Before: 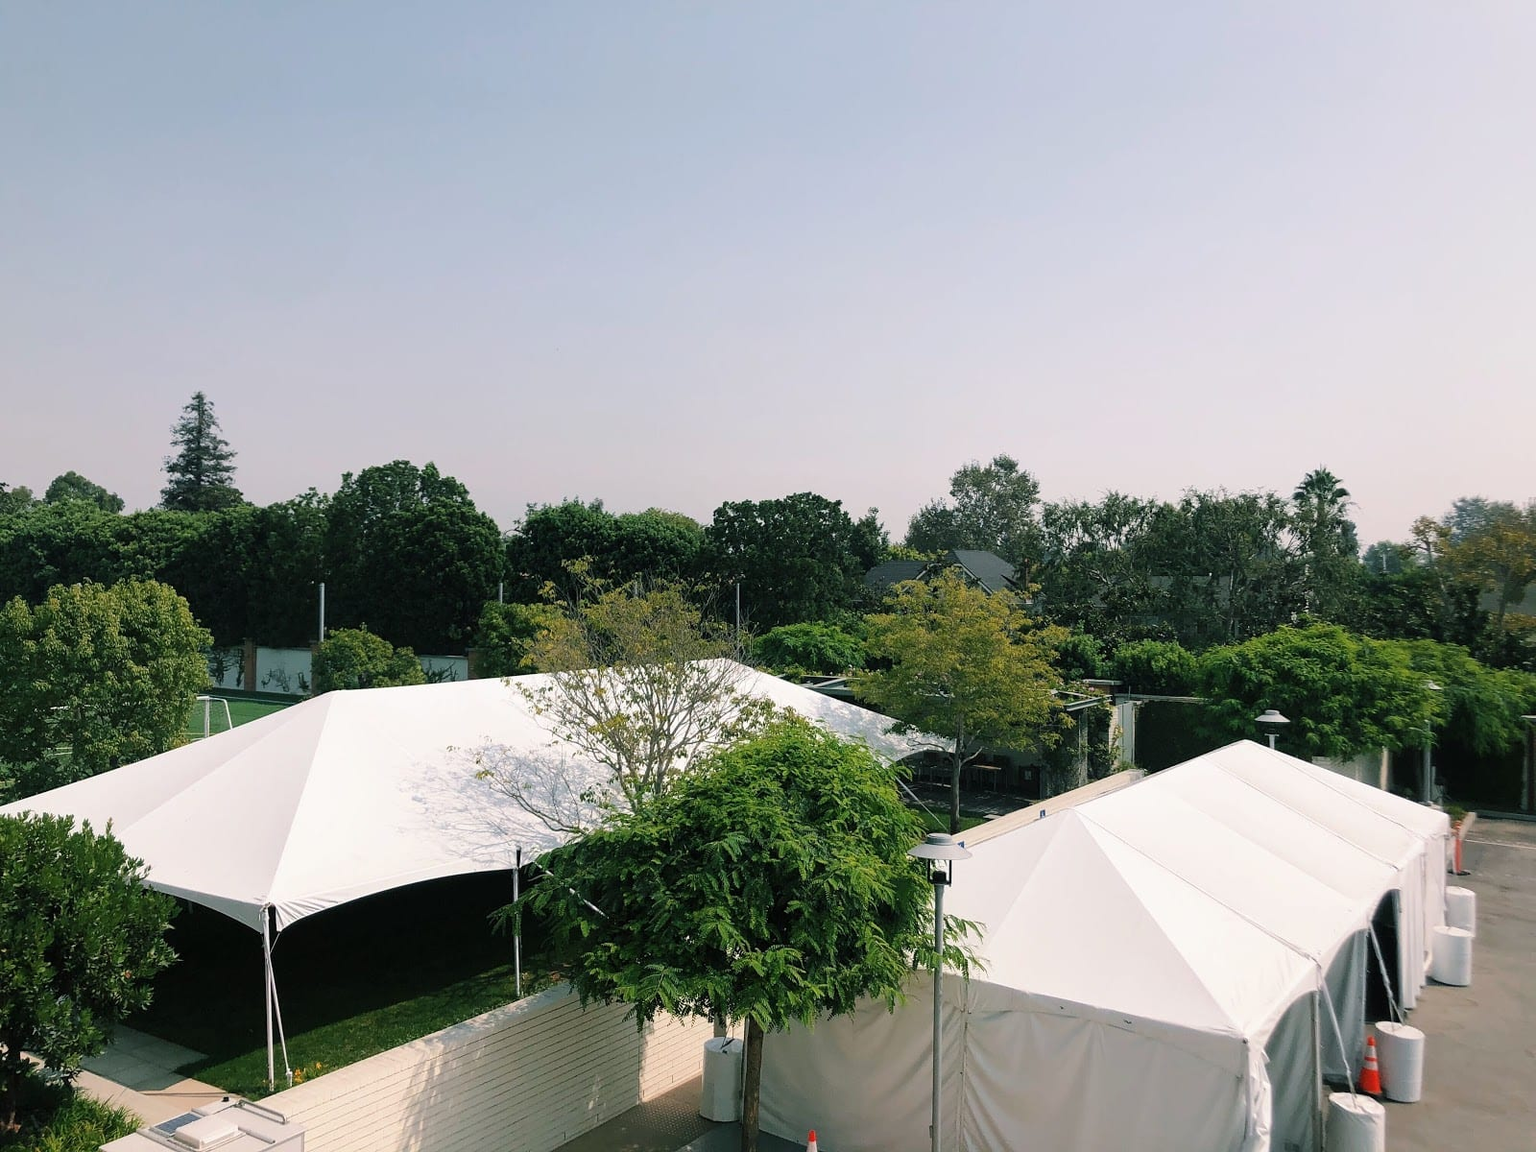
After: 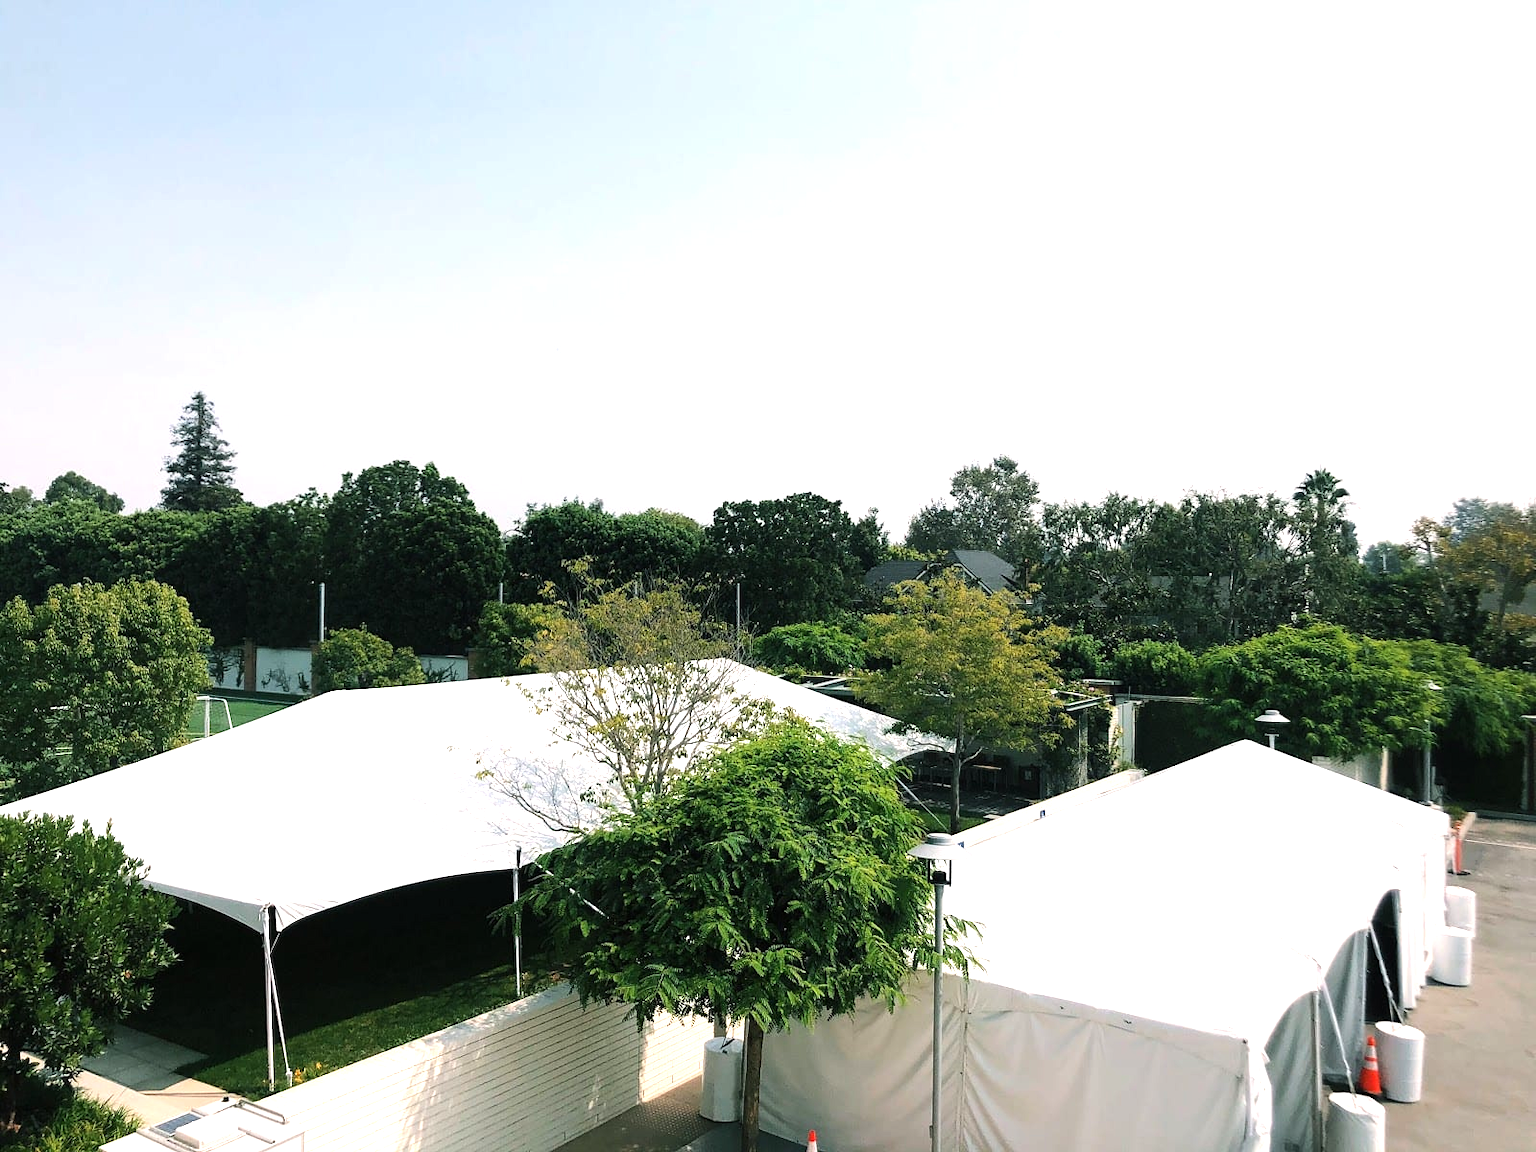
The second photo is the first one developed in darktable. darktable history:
exposure: exposure 0.493 EV, compensate highlight preservation false
tone equalizer: -8 EV -0.417 EV, -7 EV -0.389 EV, -6 EV -0.333 EV, -5 EV -0.222 EV, -3 EV 0.222 EV, -2 EV 0.333 EV, -1 EV 0.389 EV, +0 EV 0.417 EV, edges refinement/feathering 500, mask exposure compensation -1.57 EV, preserve details no
